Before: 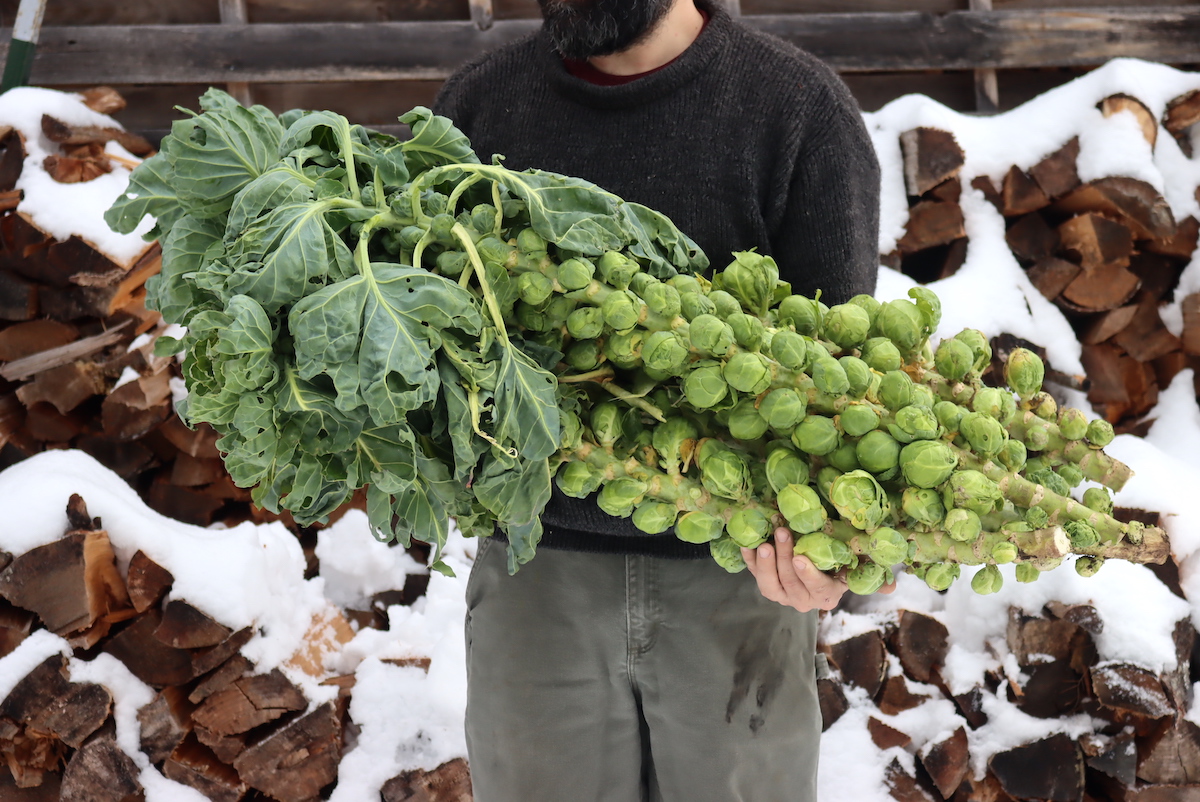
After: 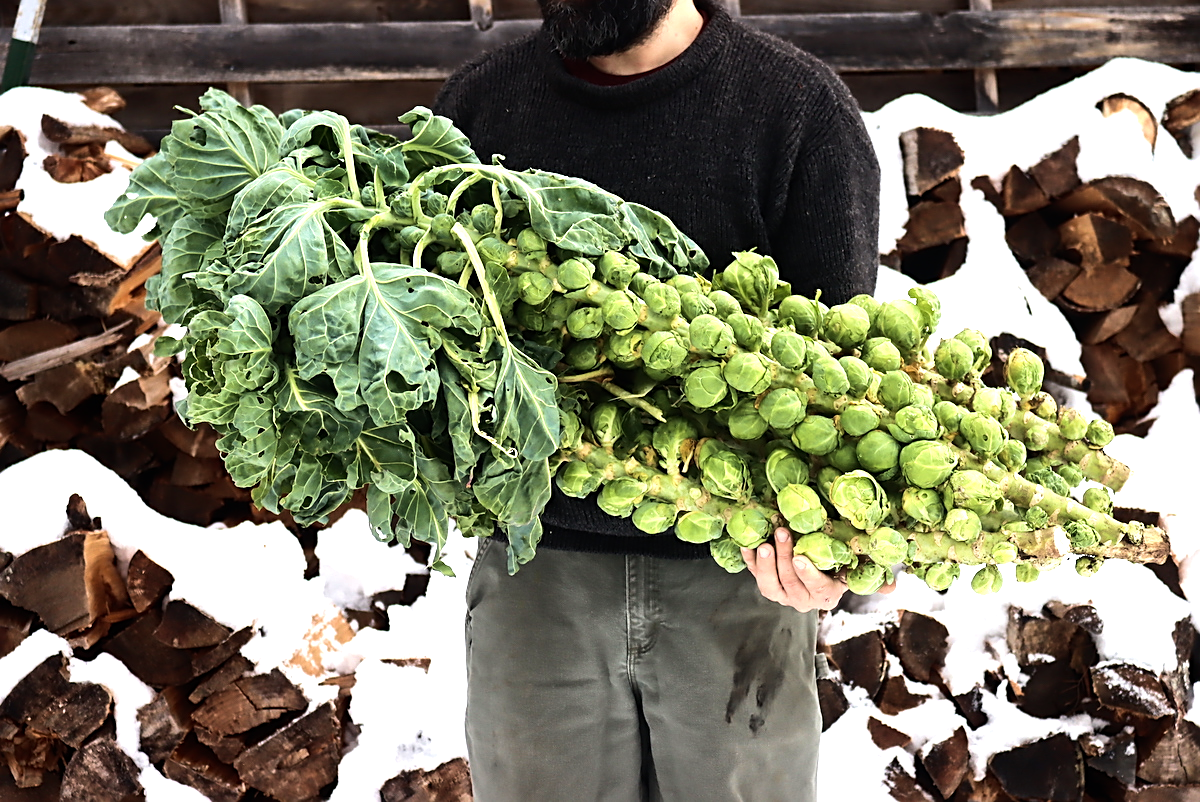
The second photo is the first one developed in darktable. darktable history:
velvia: on, module defaults
sharpen: on, module defaults
tone equalizer: -8 EV -1.08 EV, -7 EV -1.01 EV, -6 EV -0.867 EV, -5 EV -0.578 EV, -3 EV 0.578 EV, -2 EV 0.867 EV, -1 EV 1.01 EV, +0 EV 1.08 EV, edges refinement/feathering 500, mask exposure compensation -1.57 EV, preserve details no
